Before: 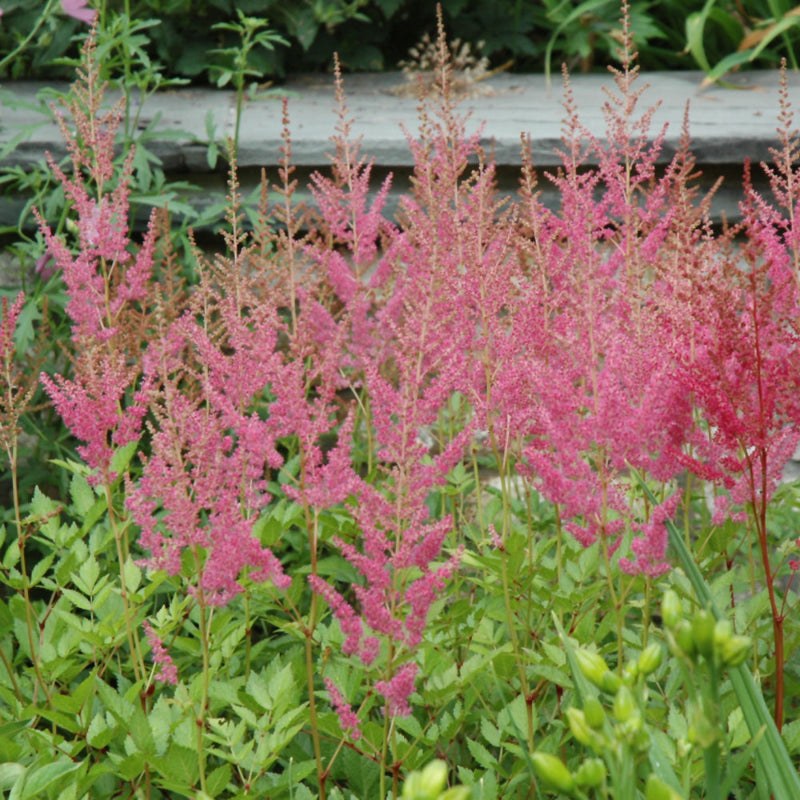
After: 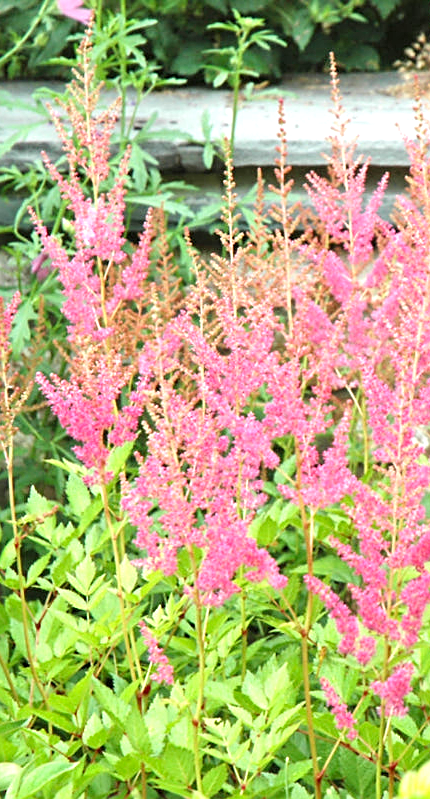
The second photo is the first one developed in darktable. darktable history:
crop: left 0.587%, right 45.588%, bottom 0.086%
levels: levels [0, 0.352, 0.703]
tone equalizer: -8 EV 0.25 EV, -7 EV 0.417 EV, -6 EV 0.417 EV, -5 EV 0.25 EV, -3 EV -0.25 EV, -2 EV -0.417 EV, -1 EV -0.417 EV, +0 EV -0.25 EV, edges refinement/feathering 500, mask exposure compensation -1.57 EV, preserve details guided filter
exposure: exposure 0.367 EV, compensate highlight preservation false
sharpen: on, module defaults
